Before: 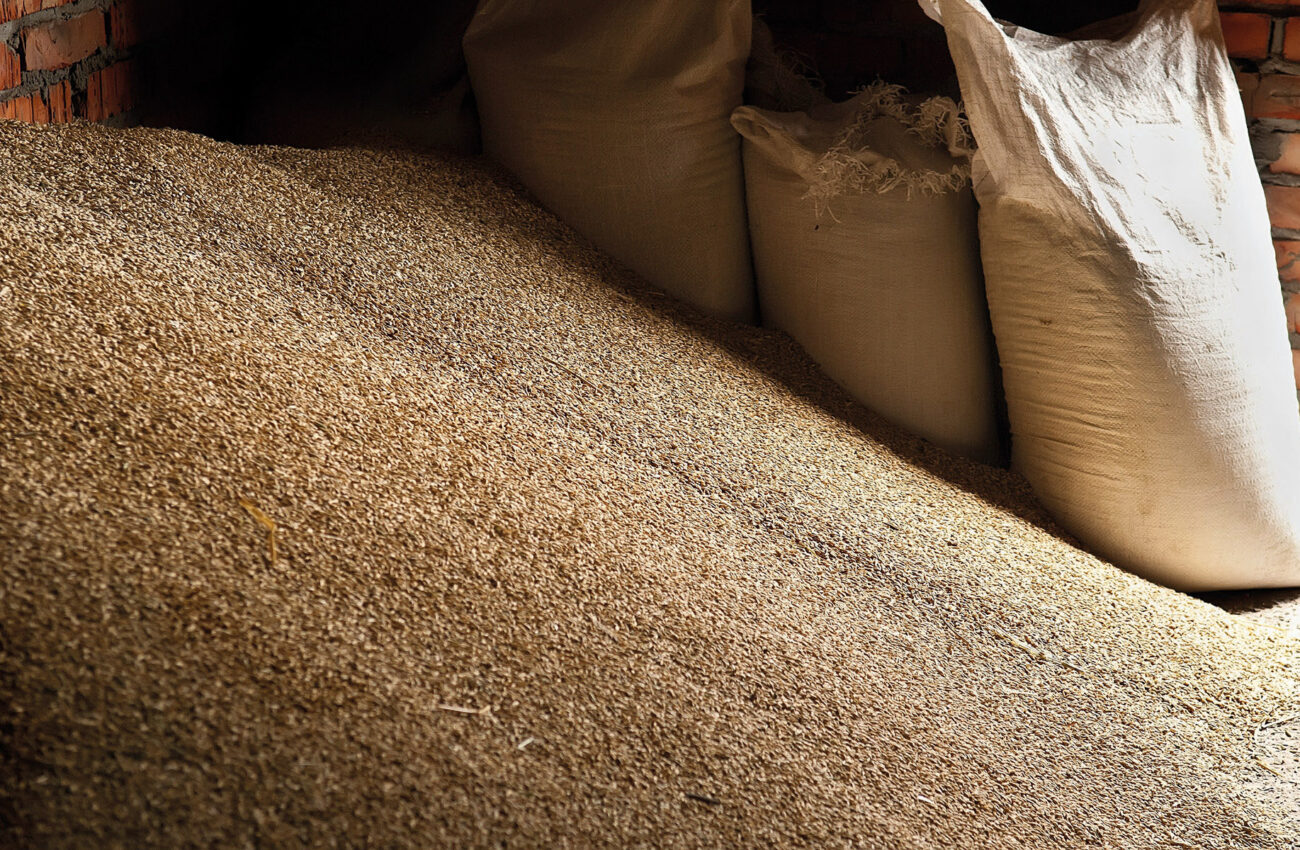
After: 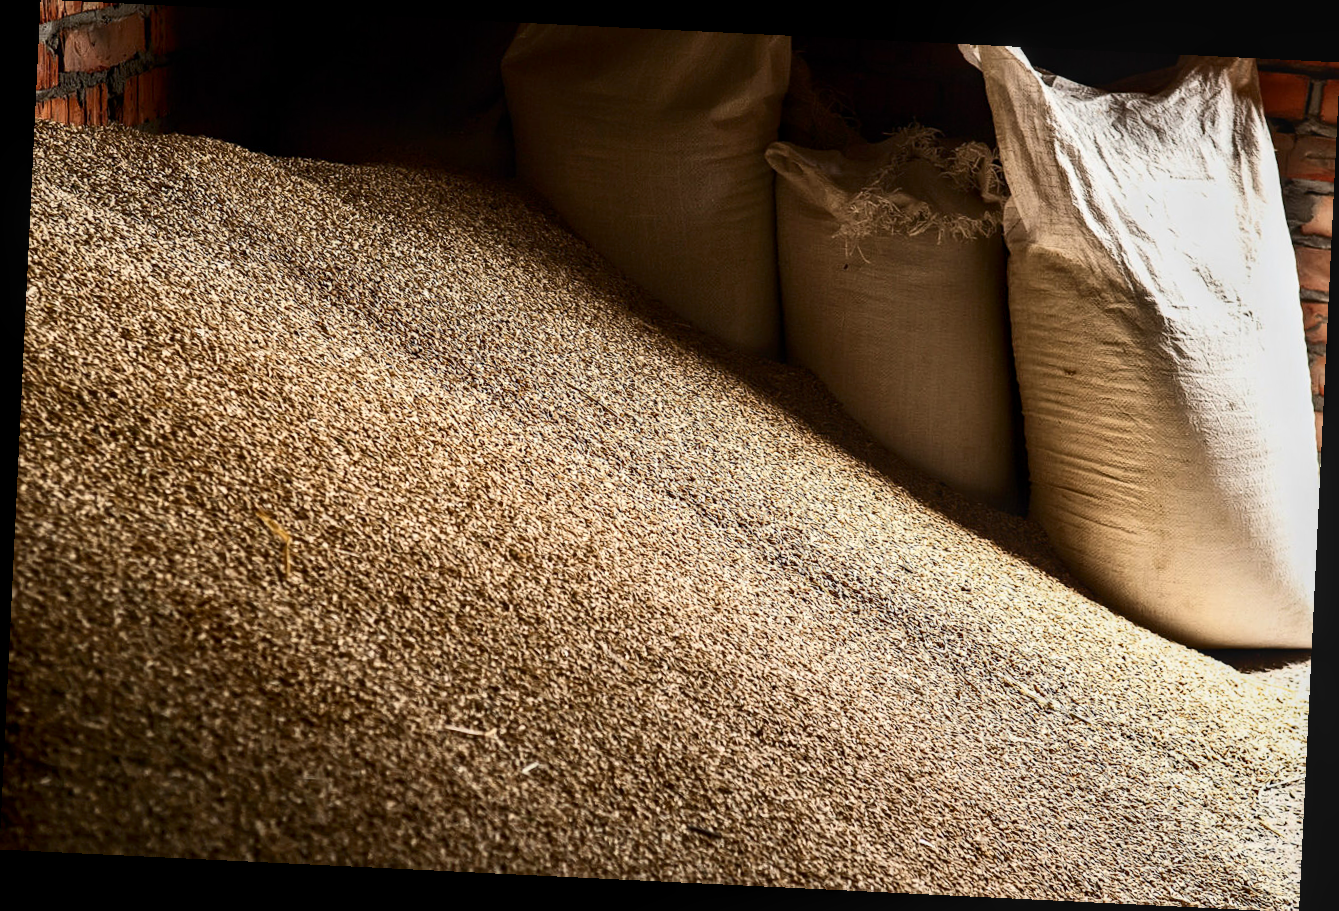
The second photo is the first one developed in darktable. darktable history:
crop and rotate: angle -2.77°
tone equalizer: luminance estimator HSV value / RGB max
local contrast: on, module defaults
contrast brightness saturation: contrast 0.278
